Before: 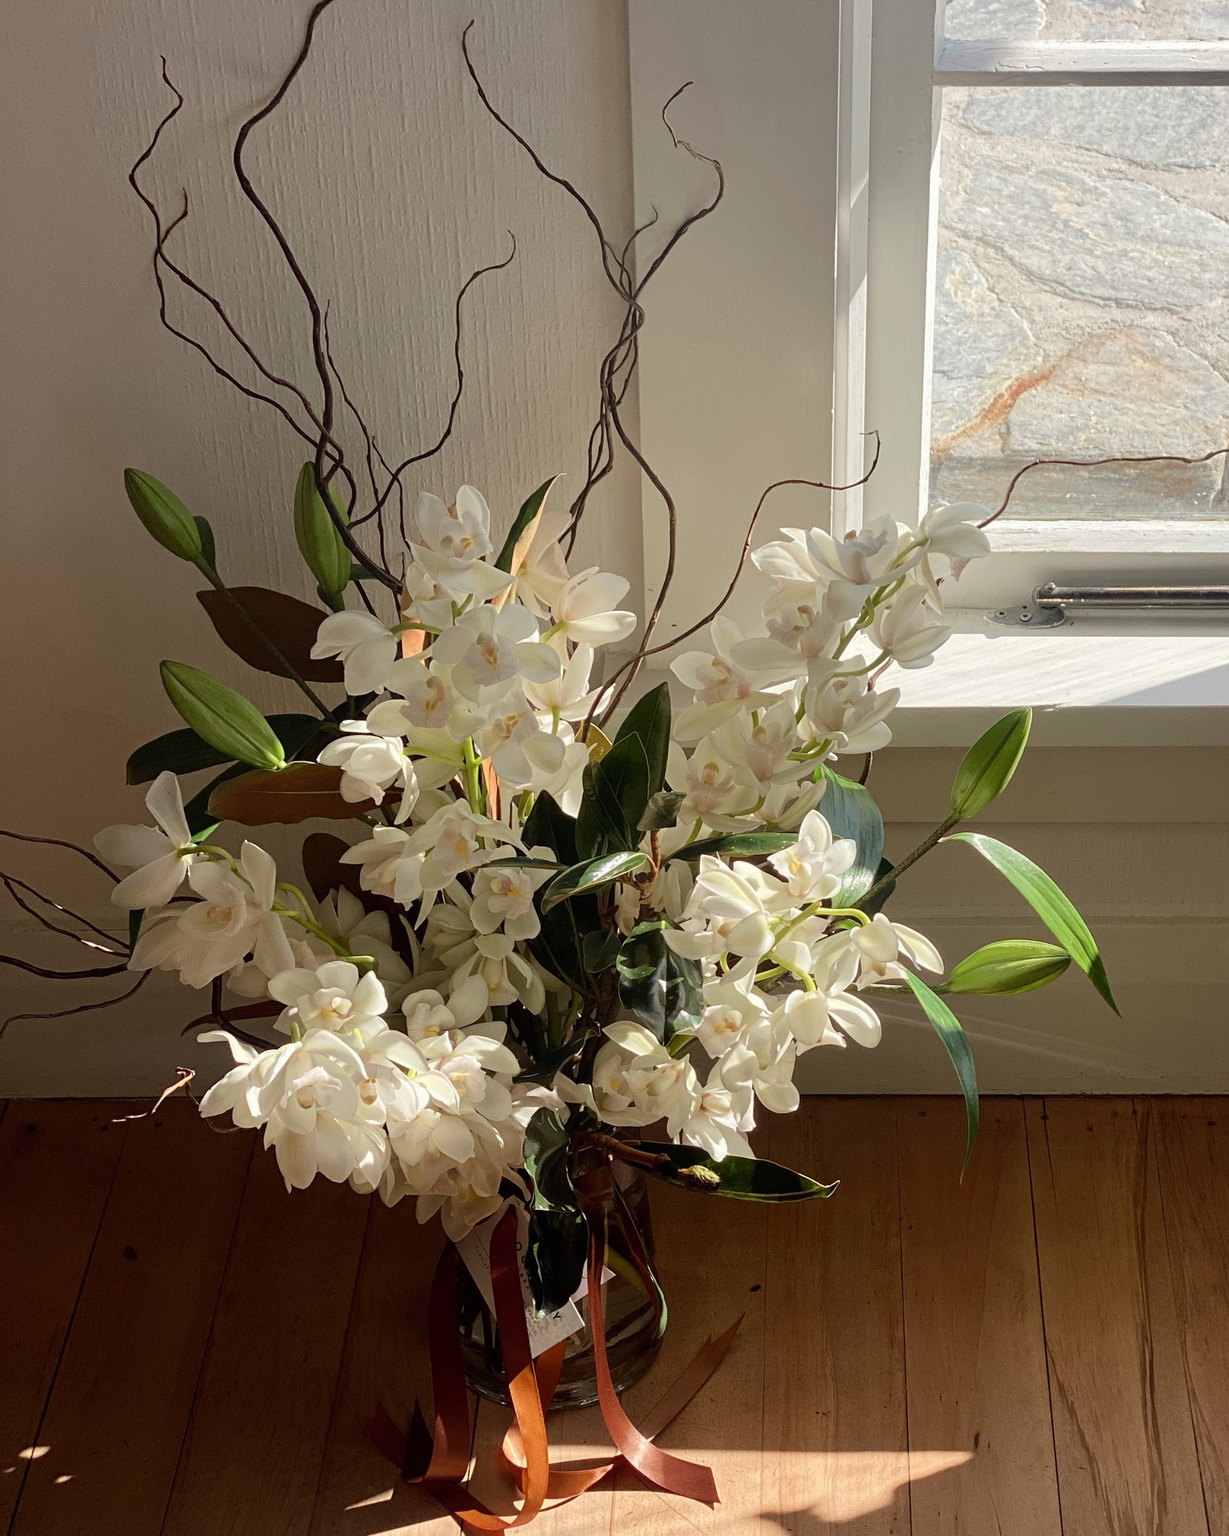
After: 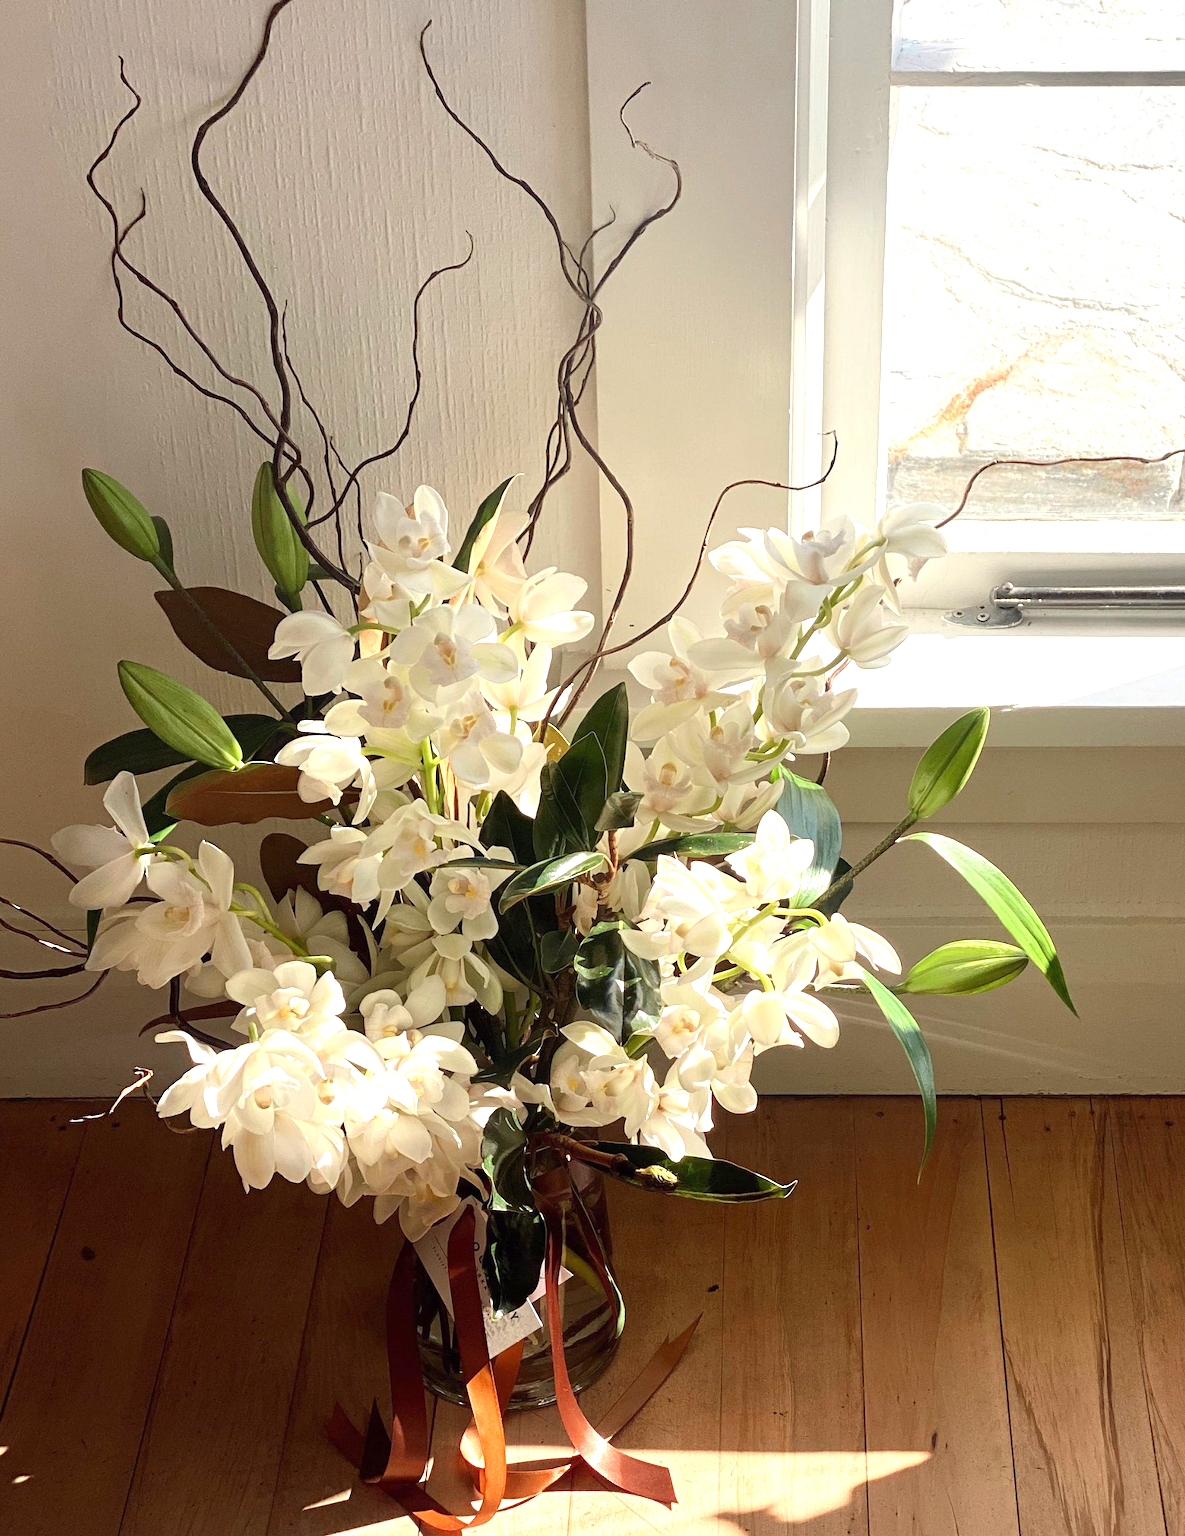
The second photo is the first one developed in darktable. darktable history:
crop and rotate: left 3.48%
exposure: exposure 0.994 EV, compensate highlight preservation false
